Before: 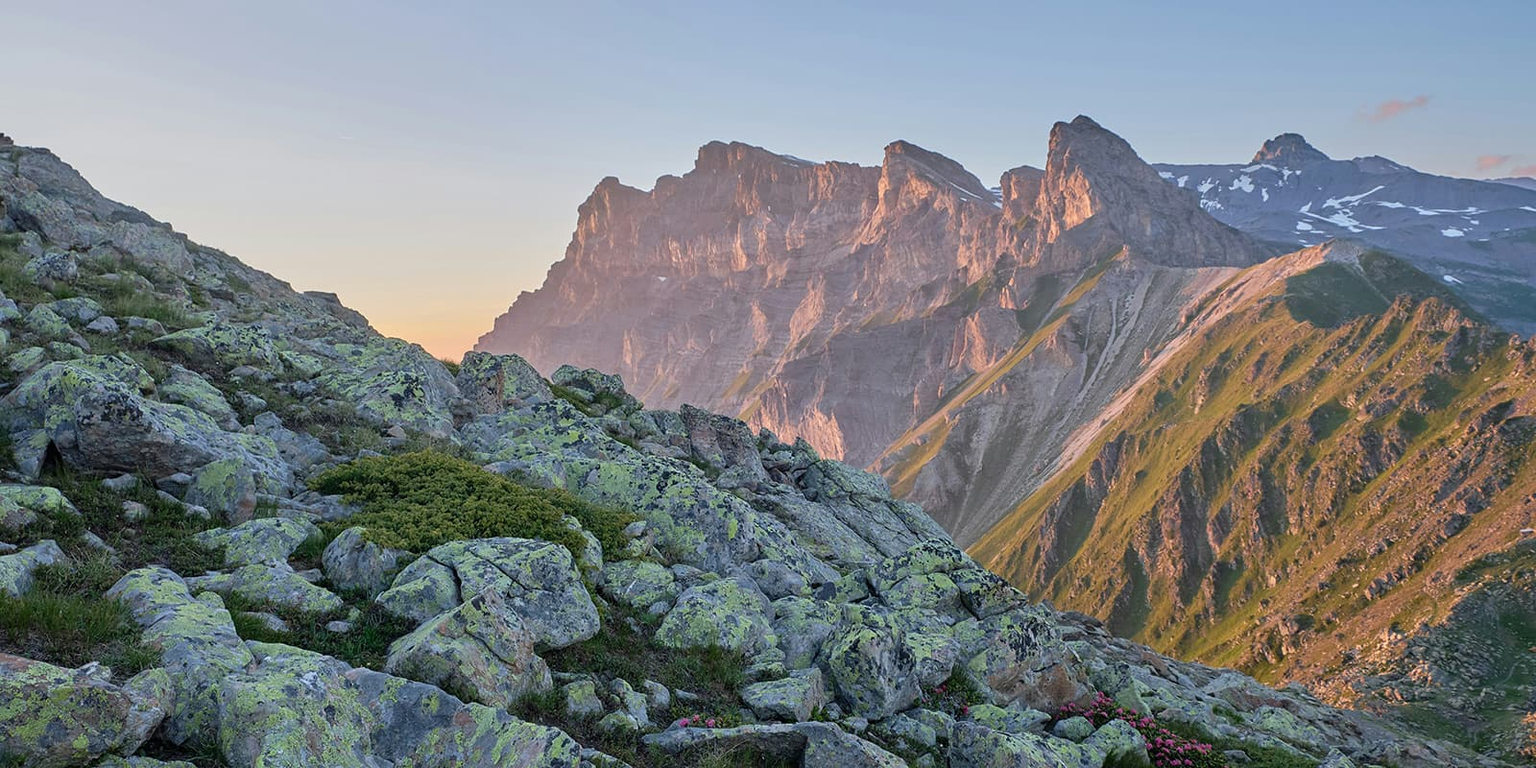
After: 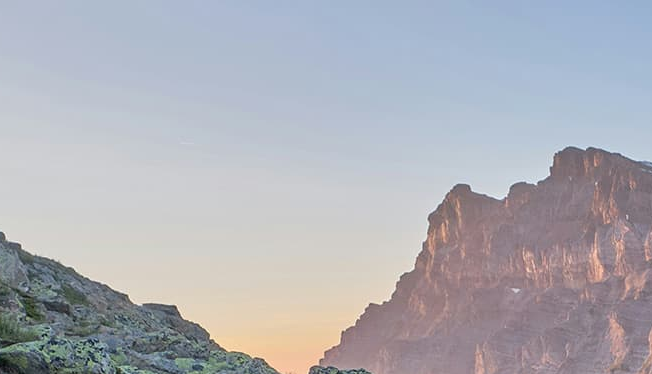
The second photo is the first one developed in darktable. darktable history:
crop and rotate: left 10.876%, top 0.079%, right 48.362%, bottom 53.07%
